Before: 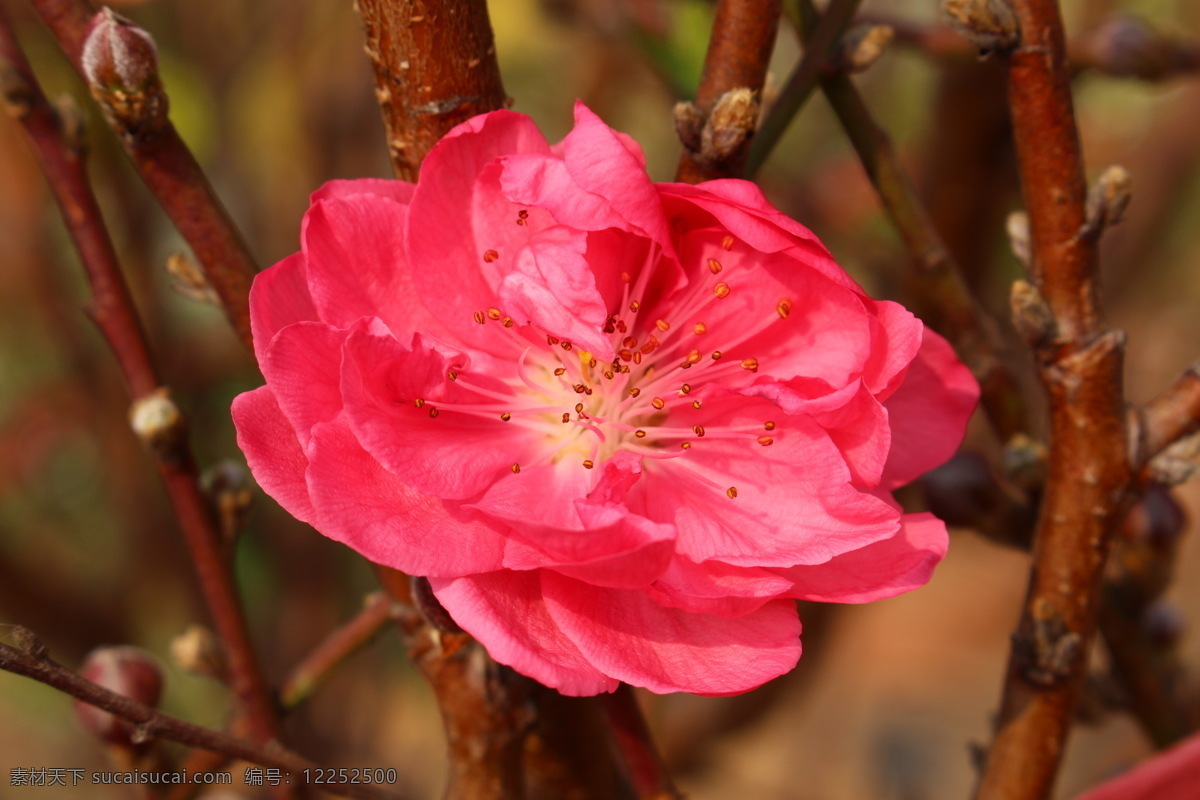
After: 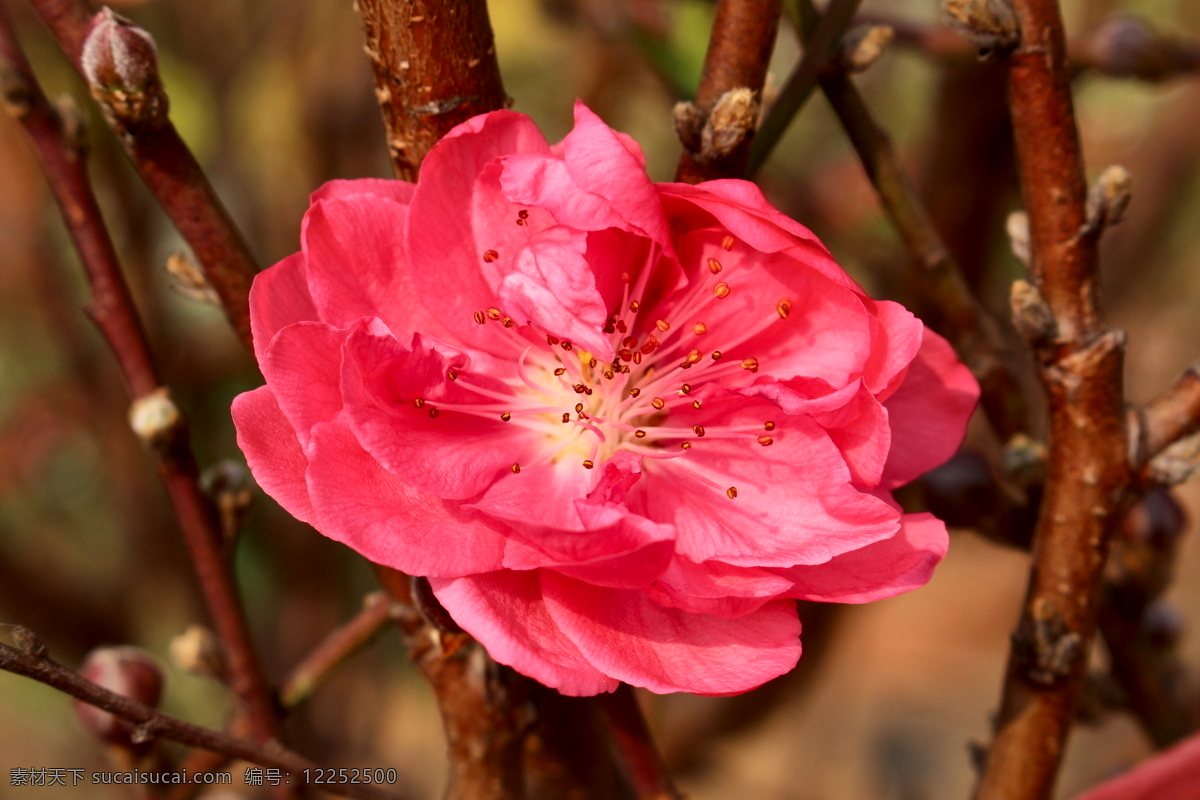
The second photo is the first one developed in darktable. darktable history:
local contrast: mode bilateral grid, contrast 24, coarseness 61, detail 151%, midtone range 0.2
